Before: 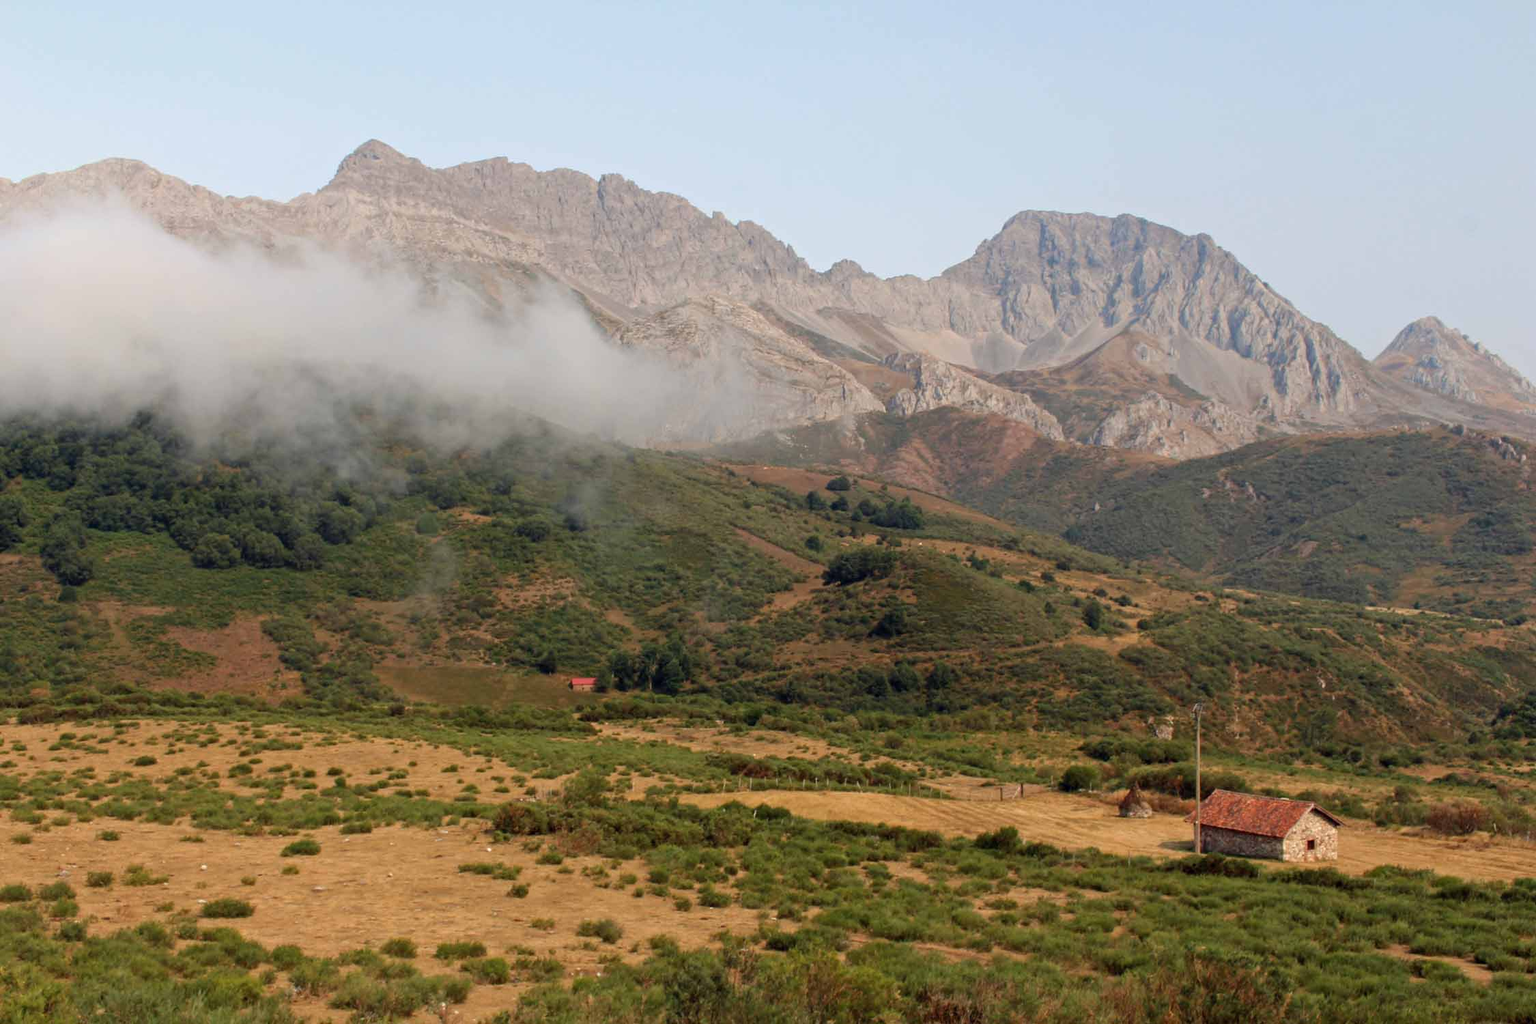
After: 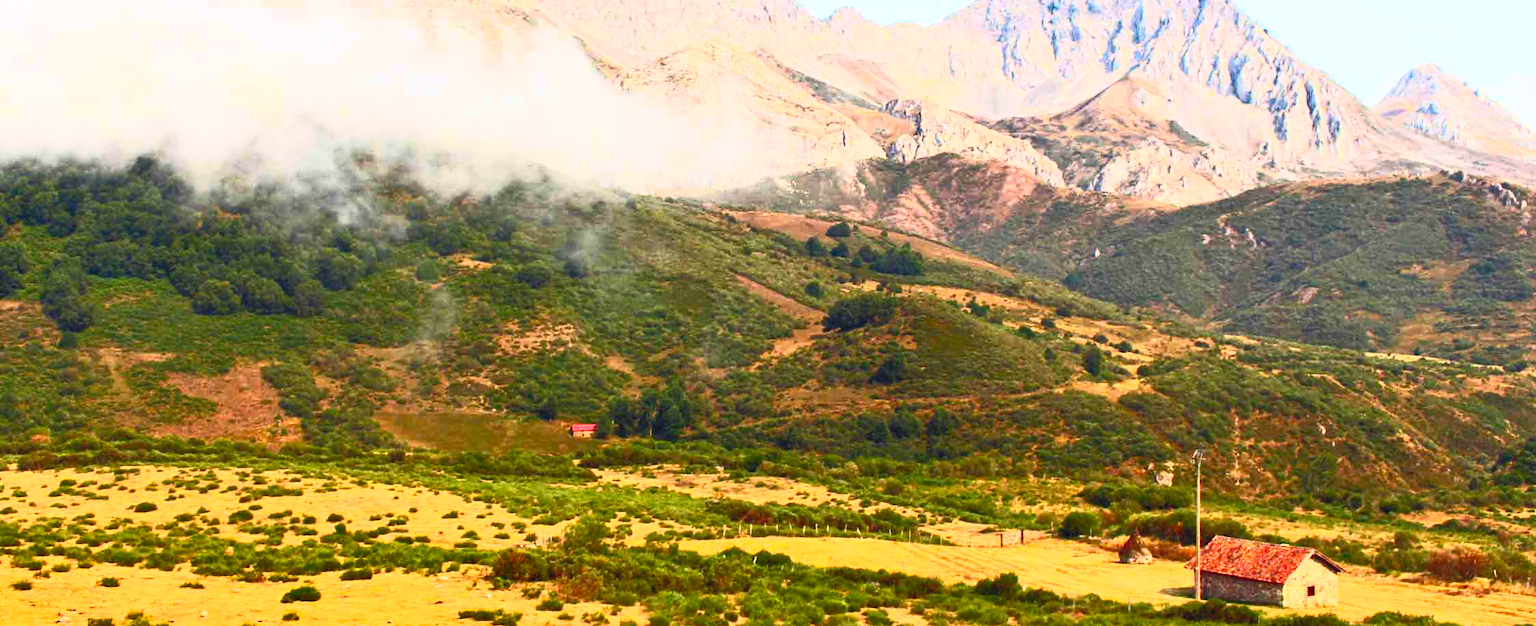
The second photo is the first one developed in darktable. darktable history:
shadows and highlights: low approximation 0.01, soften with gaussian
contrast brightness saturation: contrast 0.987, brightness 0.994, saturation 0.987
crop and rotate: top 24.817%, bottom 13.962%
